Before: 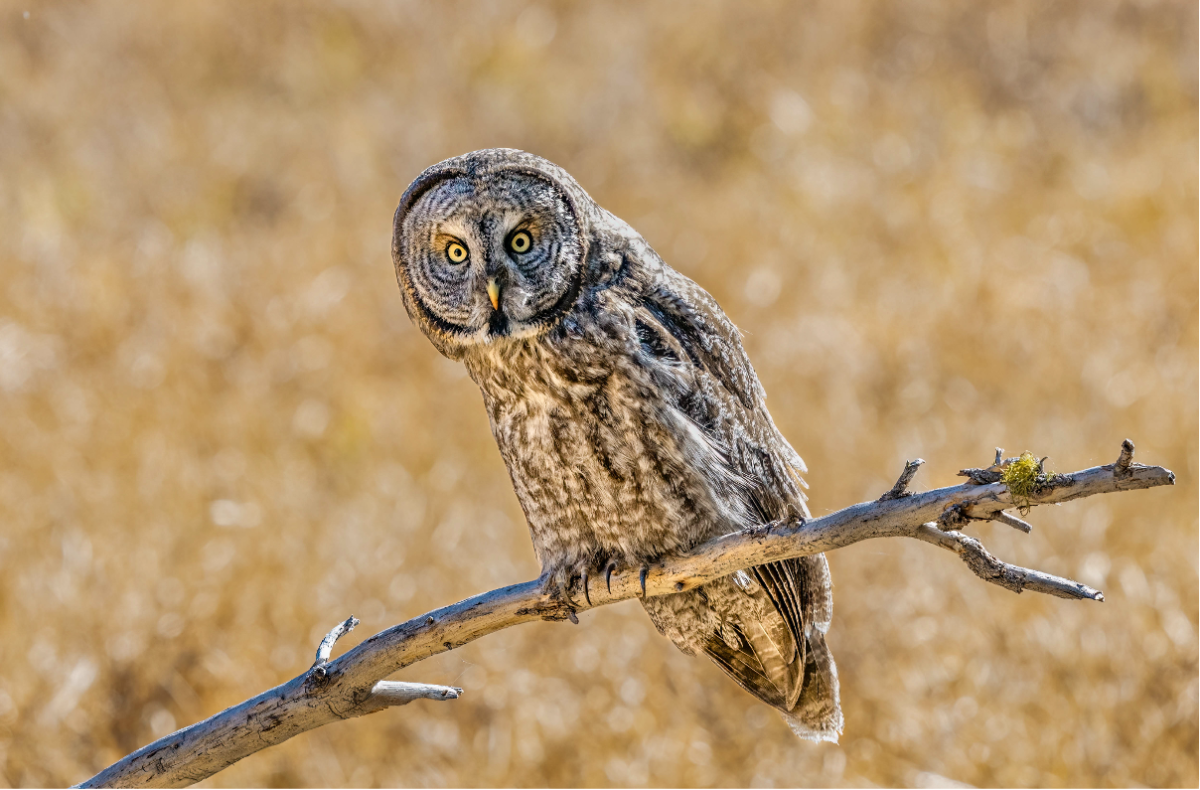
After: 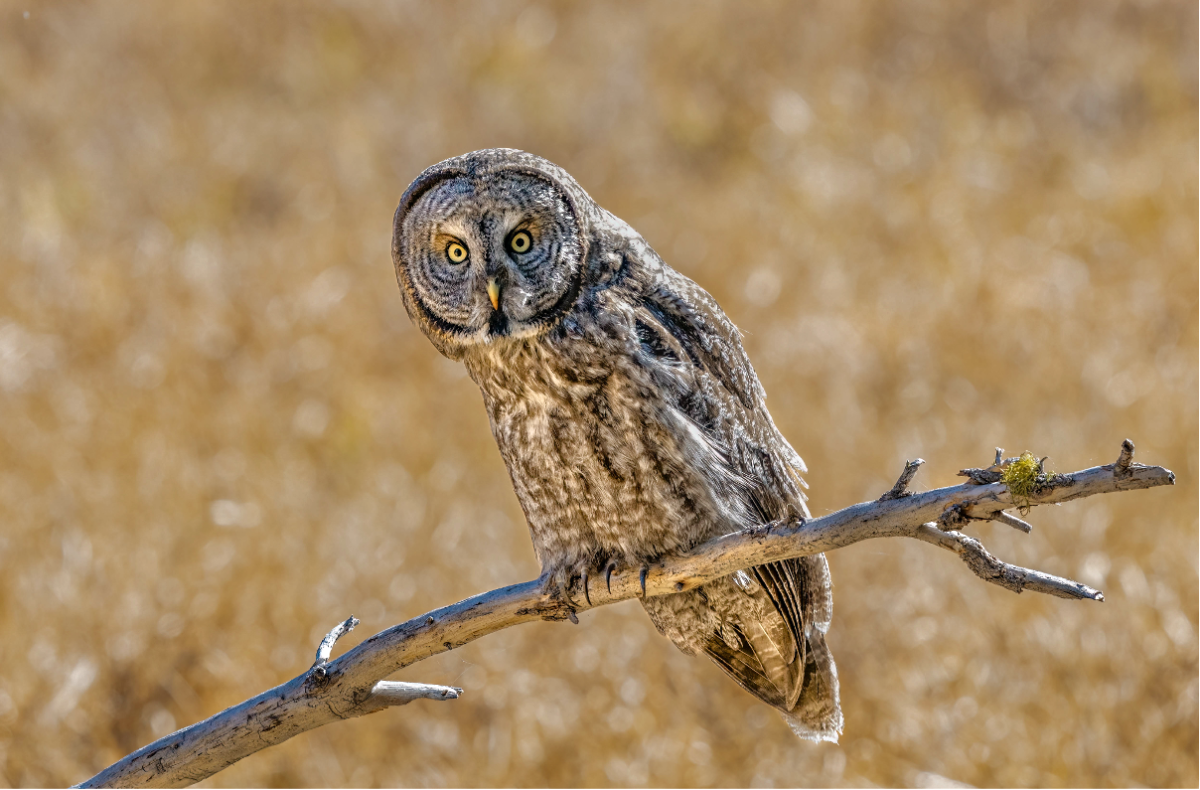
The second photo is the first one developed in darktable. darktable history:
tone equalizer: -8 EV -0.001 EV, -7 EV 0.002 EV, -6 EV -0.003 EV, -5 EV -0.016 EV, -4 EV -0.08 EV, -3 EV -0.225 EV, -2 EV -0.266 EV, -1 EV 0.116 EV, +0 EV 0.295 EV, edges refinement/feathering 500, mask exposure compensation -1.57 EV, preserve details no
